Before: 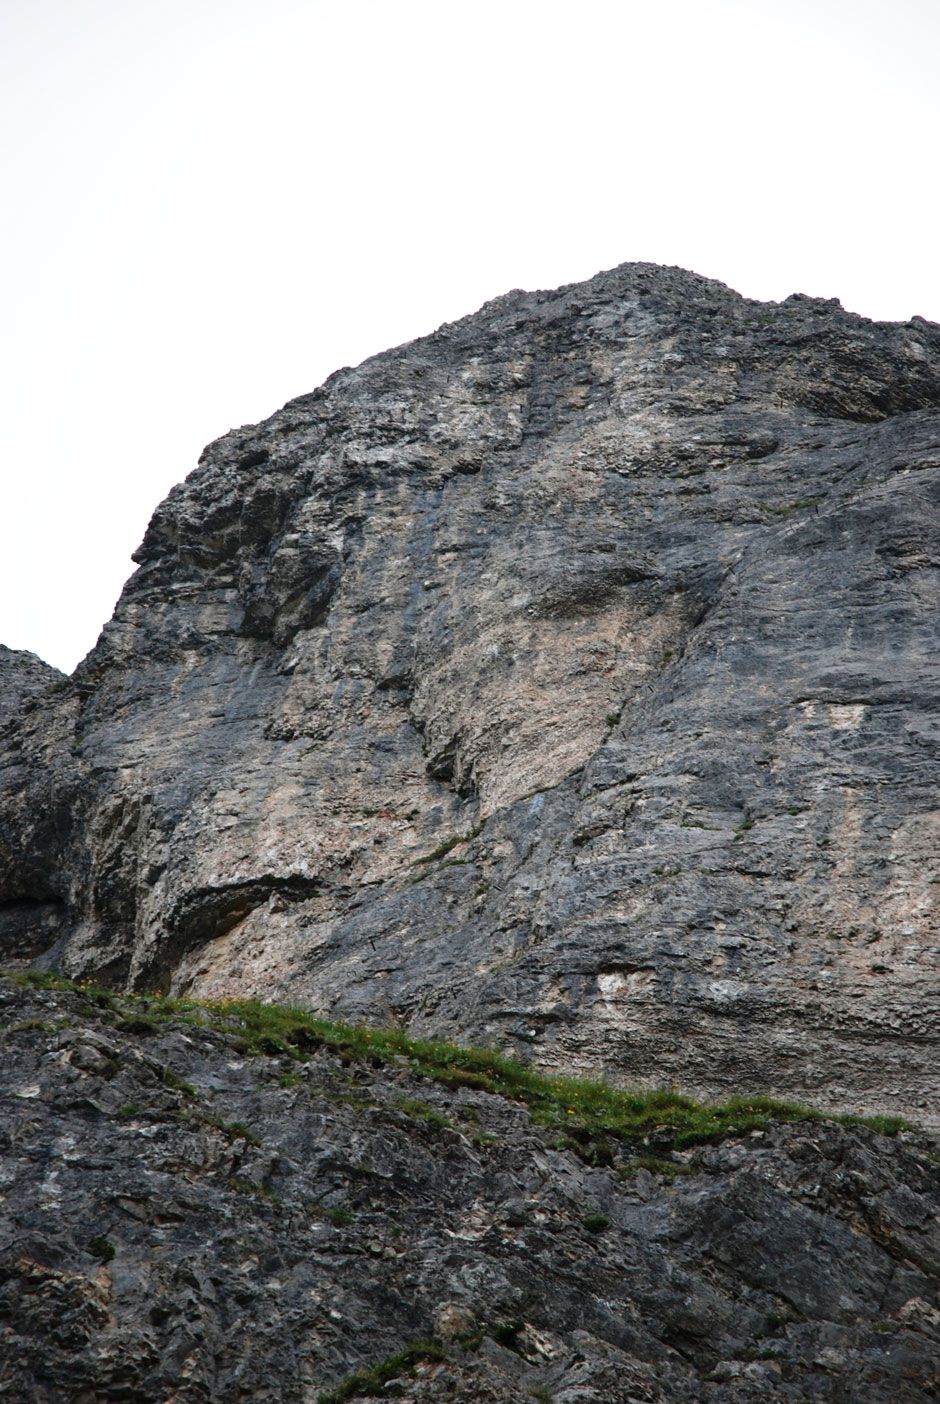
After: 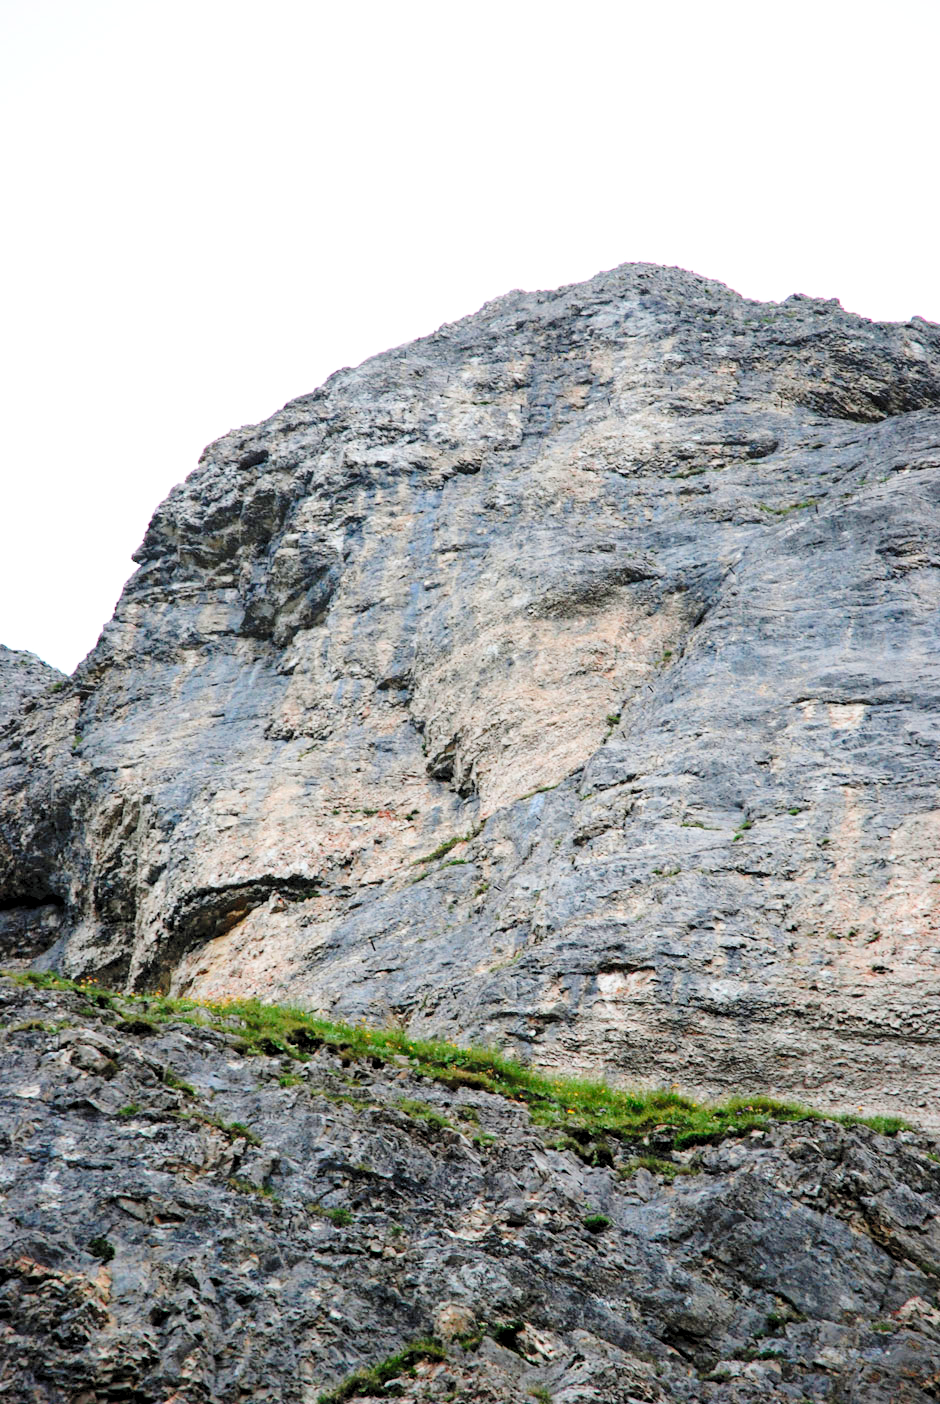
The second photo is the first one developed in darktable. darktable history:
filmic rgb: black relative exposure -7.65 EV, white relative exposure 4.56 EV, hardness 3.61
levels: levels [0.008, 0.318, 0.836]
